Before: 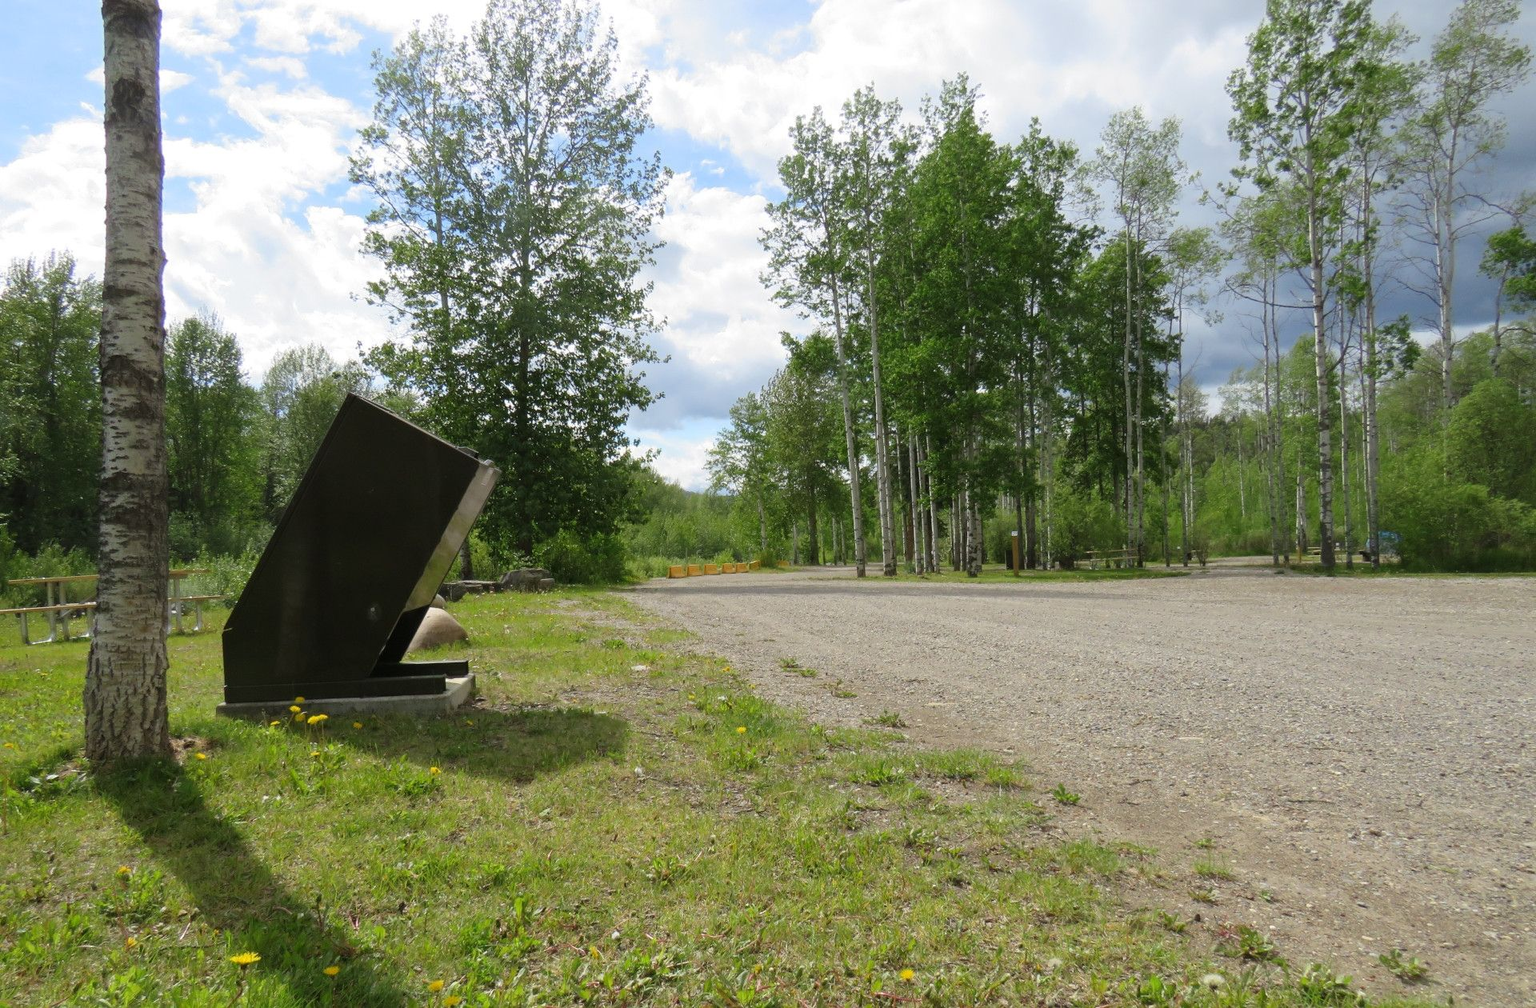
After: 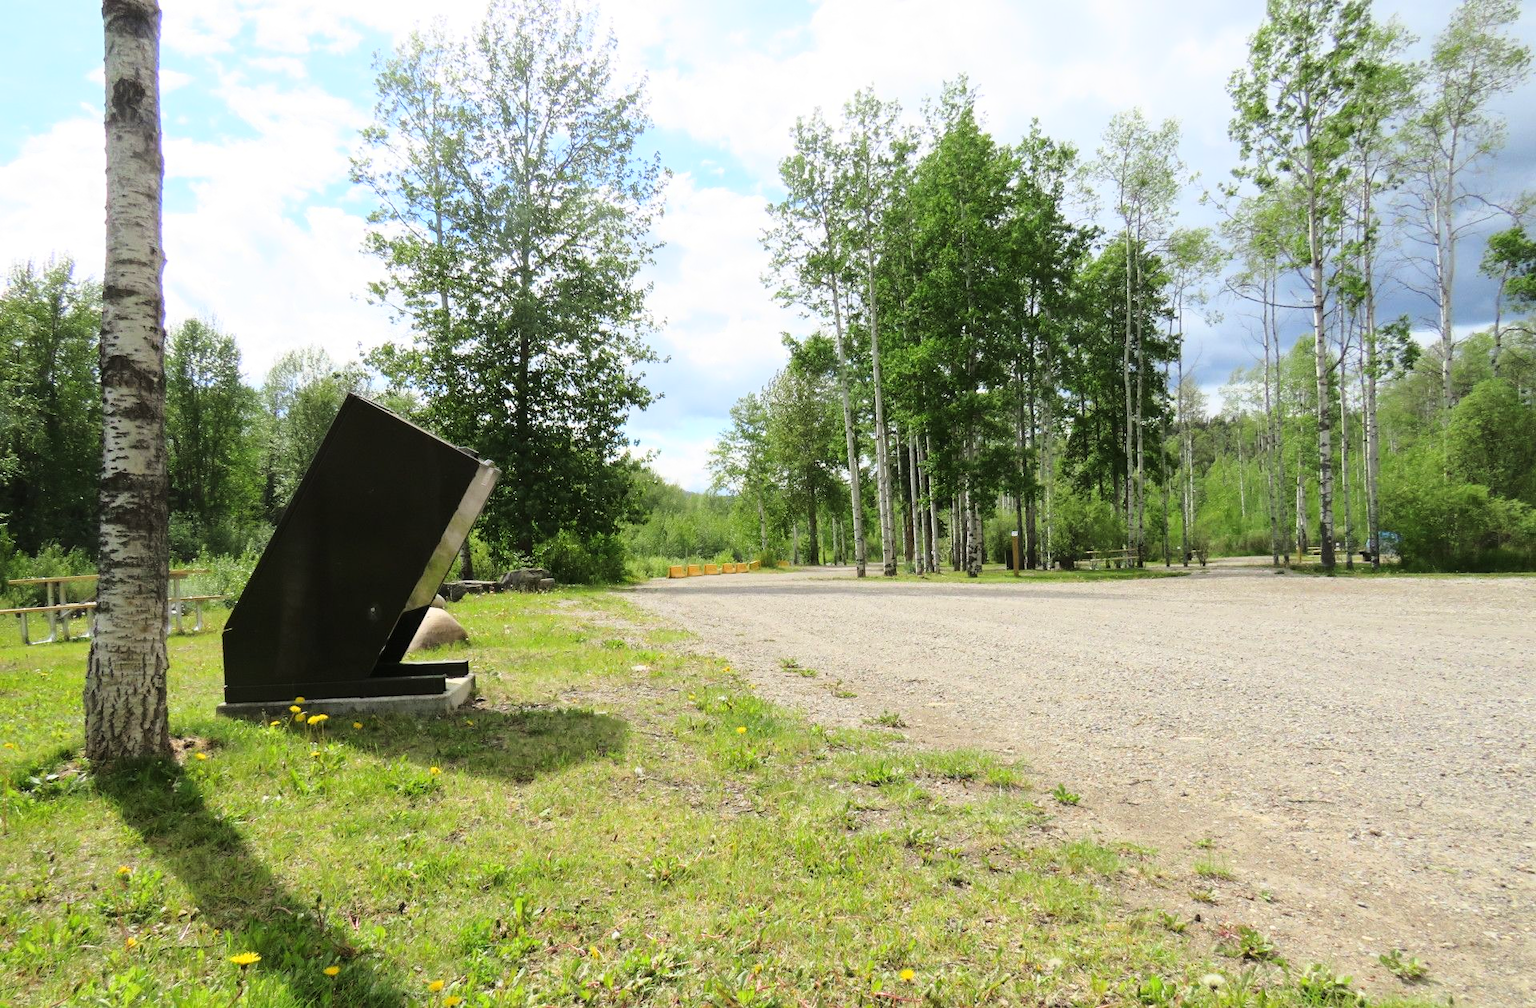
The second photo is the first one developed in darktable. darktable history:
base curve: curves: ch0 [(0, 0) (0.028, 0.03) (0.121, 0.232) (0.46, 0.748) (0.859, 0.968) (1, 1)]
